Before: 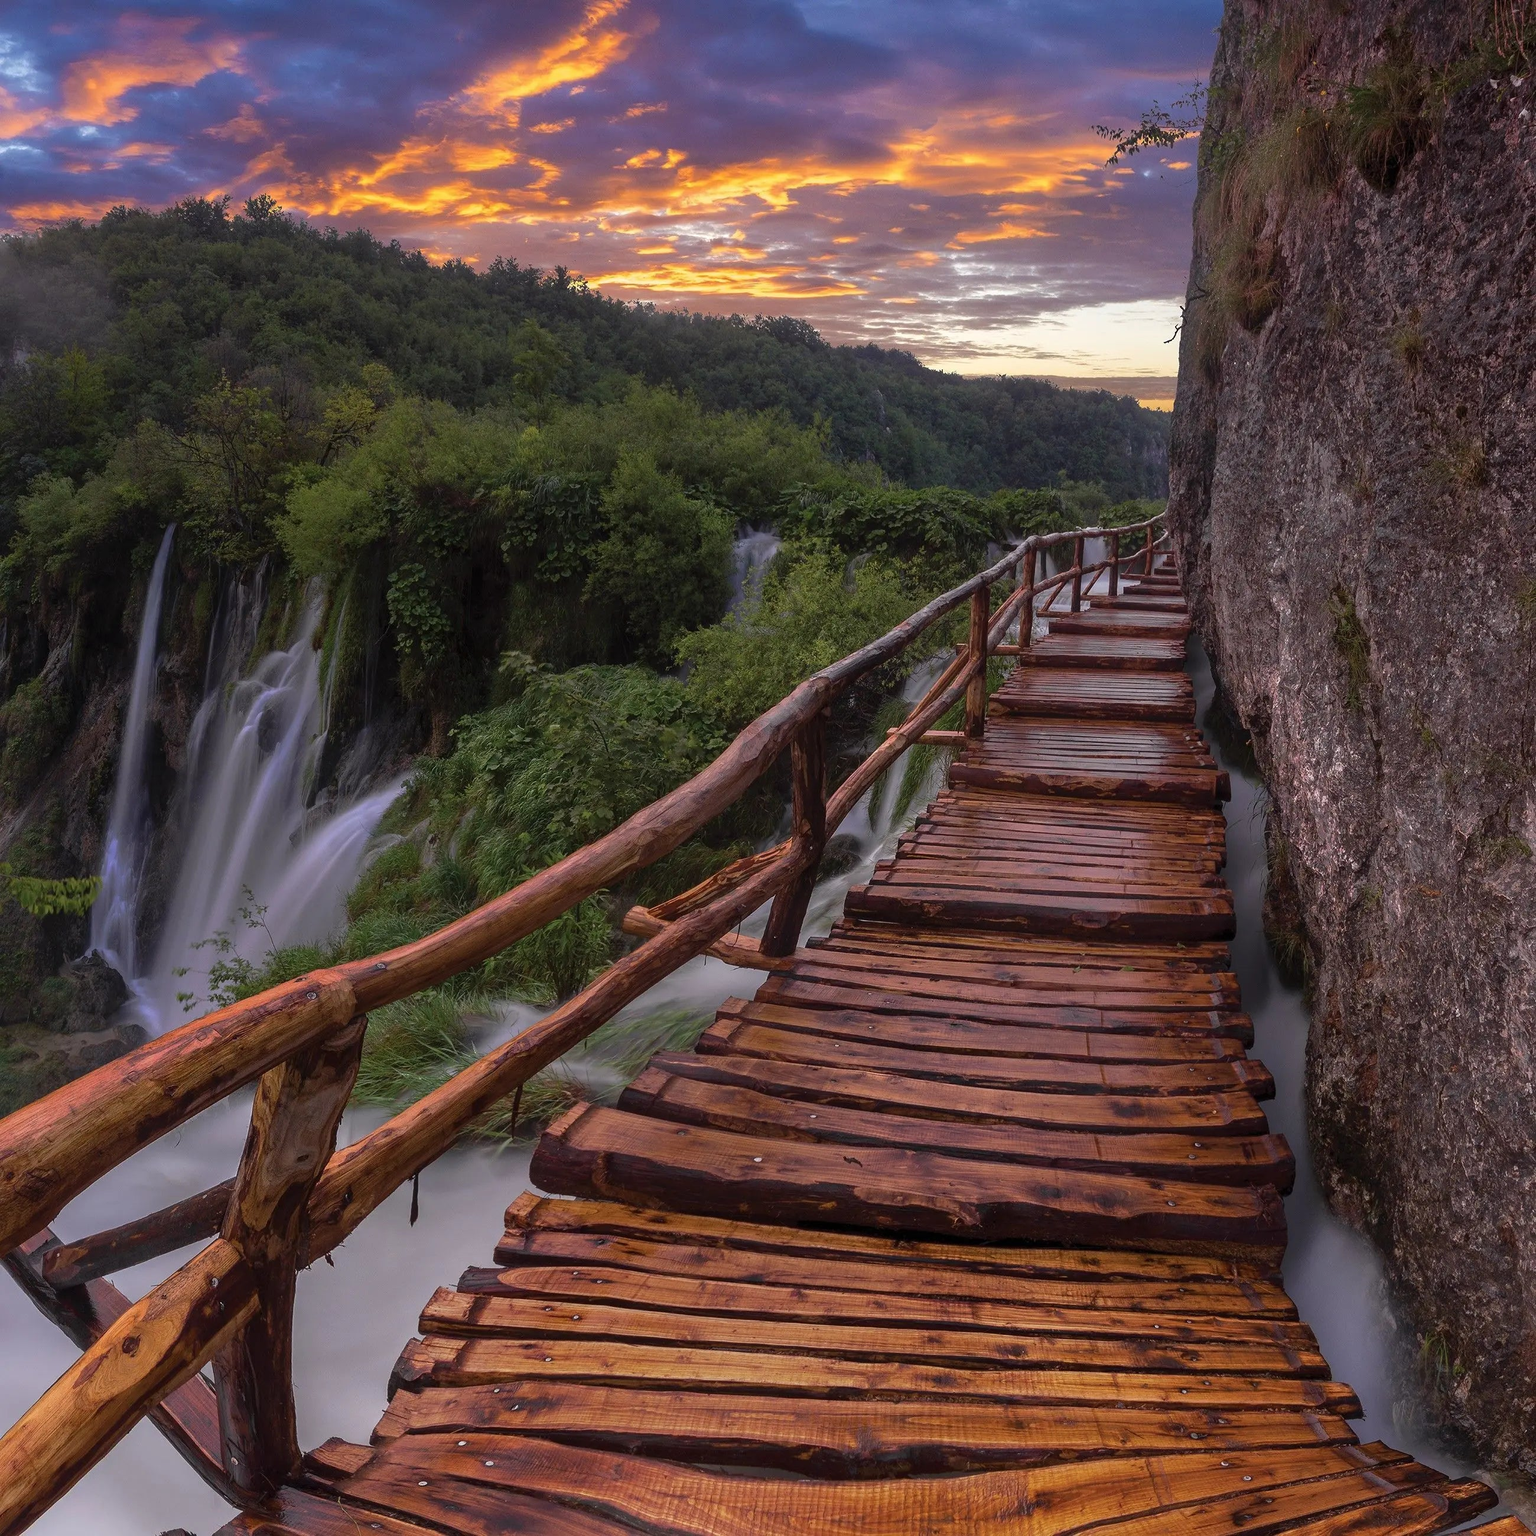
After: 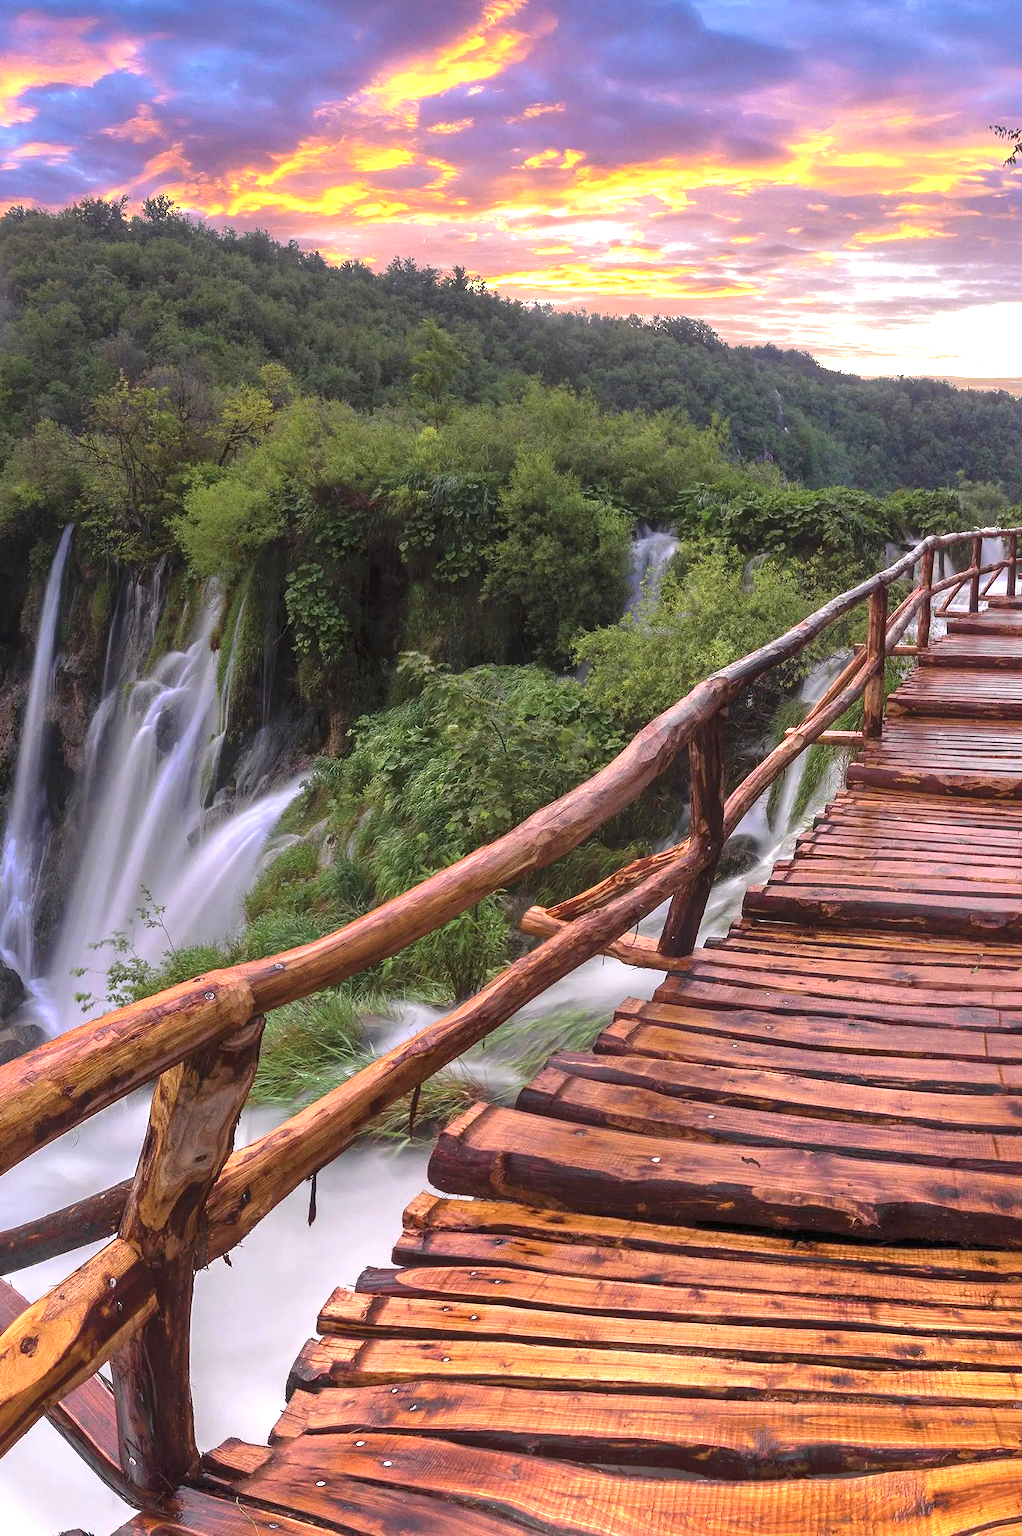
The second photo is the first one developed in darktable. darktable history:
crop and rotate: left 6.666%, right 26.746%
exposure: black level correction 0, exposure 1.444 EV, compensate highlight preservation false
